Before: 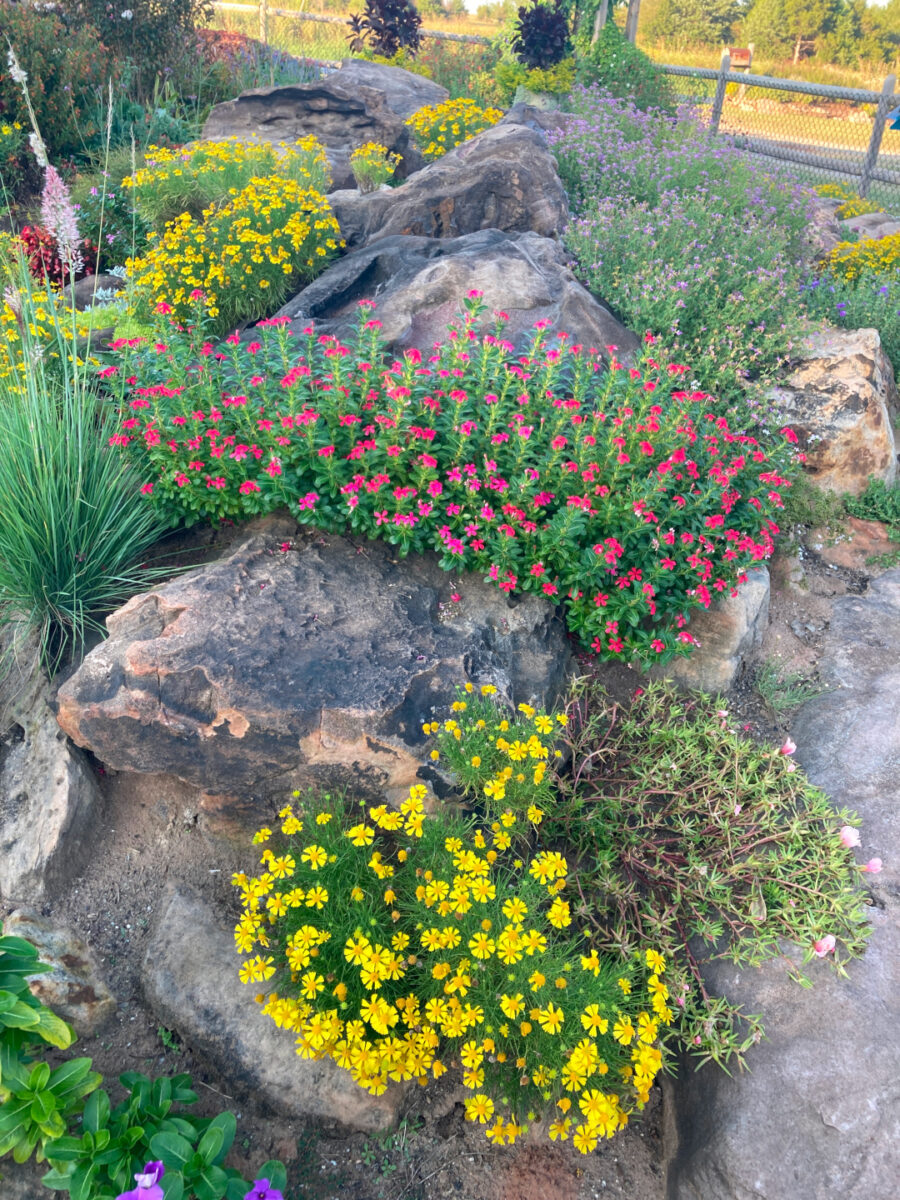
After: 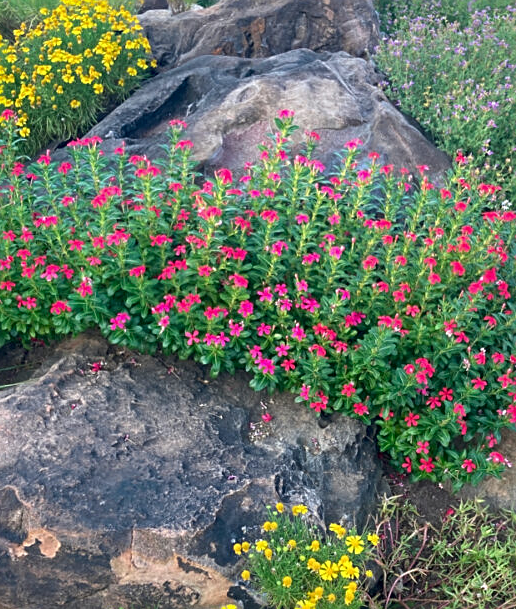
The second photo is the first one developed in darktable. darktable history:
sharpen: on, module defaults
contrast brightness saturation: contrast 0.027, brightness -0.033
crop: left 21.047%, top 15.063%, right 21.586%, bottom 34.163%
